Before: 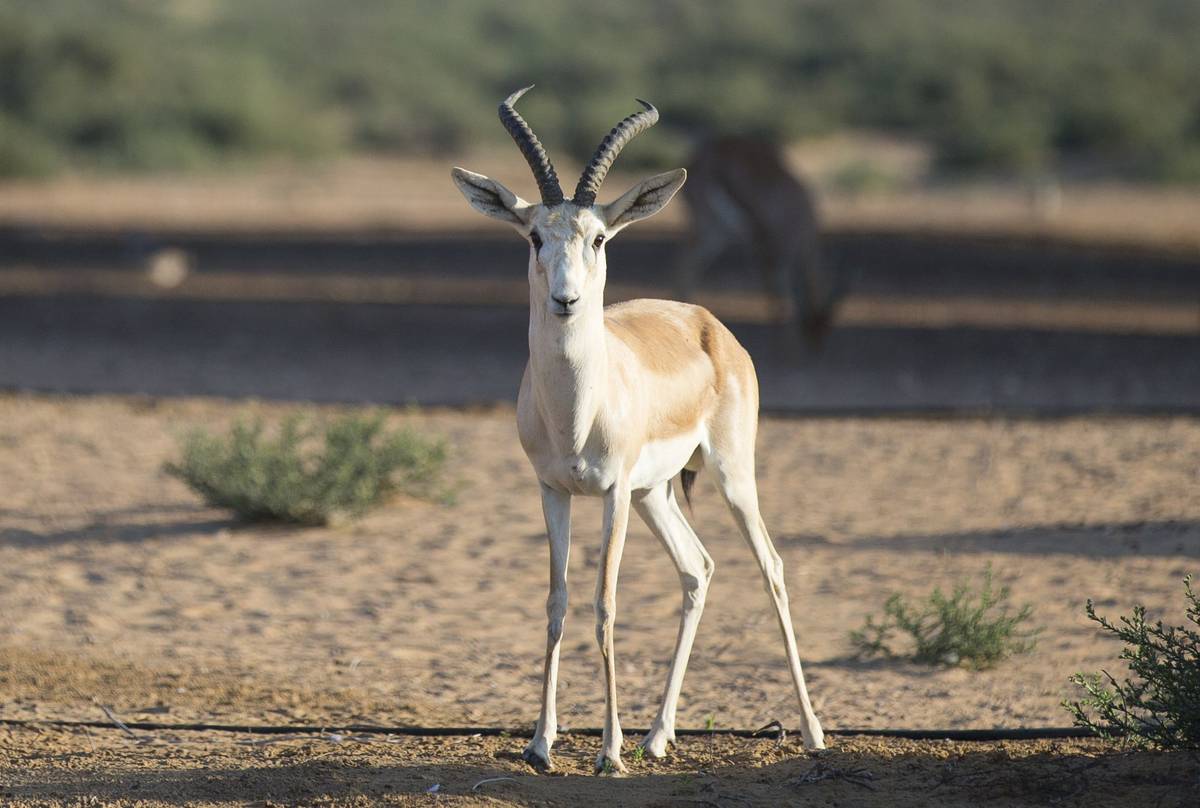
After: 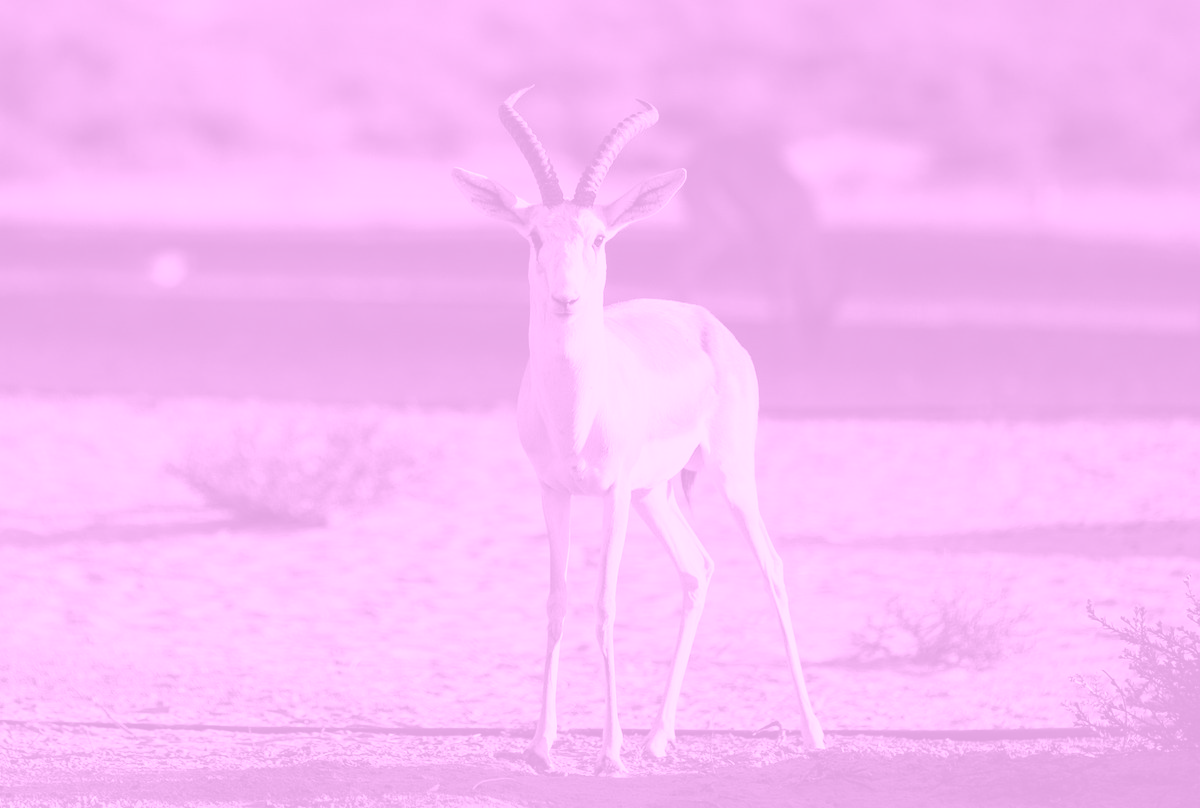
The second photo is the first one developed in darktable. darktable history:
contrast brightness saturation: saturation -0.05
exposure: black level correction -0.028, compensate highlight preservation false
colorize: hue 331.2°, saturation 75%, source mix 30.28%, lightness 70.52%, version 1
